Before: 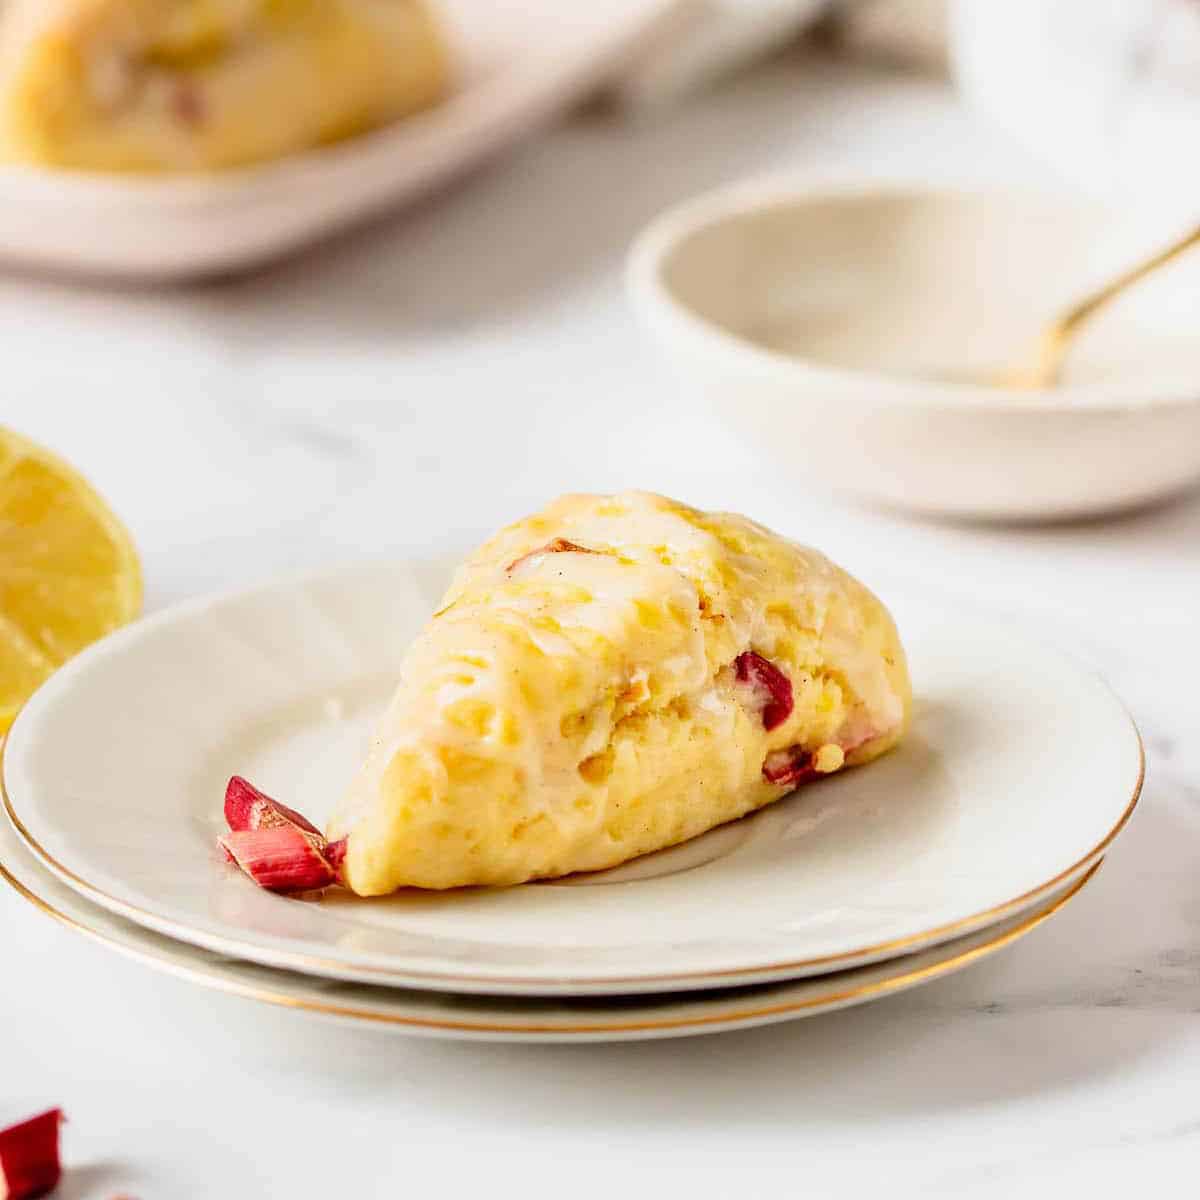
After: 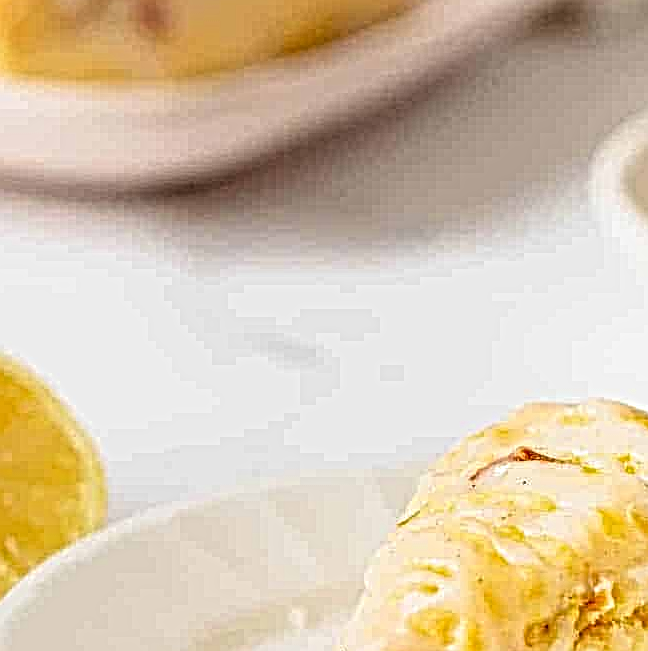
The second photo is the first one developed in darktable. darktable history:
crop and rotate: left 3.031%, top 7.586%, right 42.966%, bottom 38.148%
local contrast: mode bilateral grid, contrast 20, coarseness 4, detail 300%, midtone range 0.2
